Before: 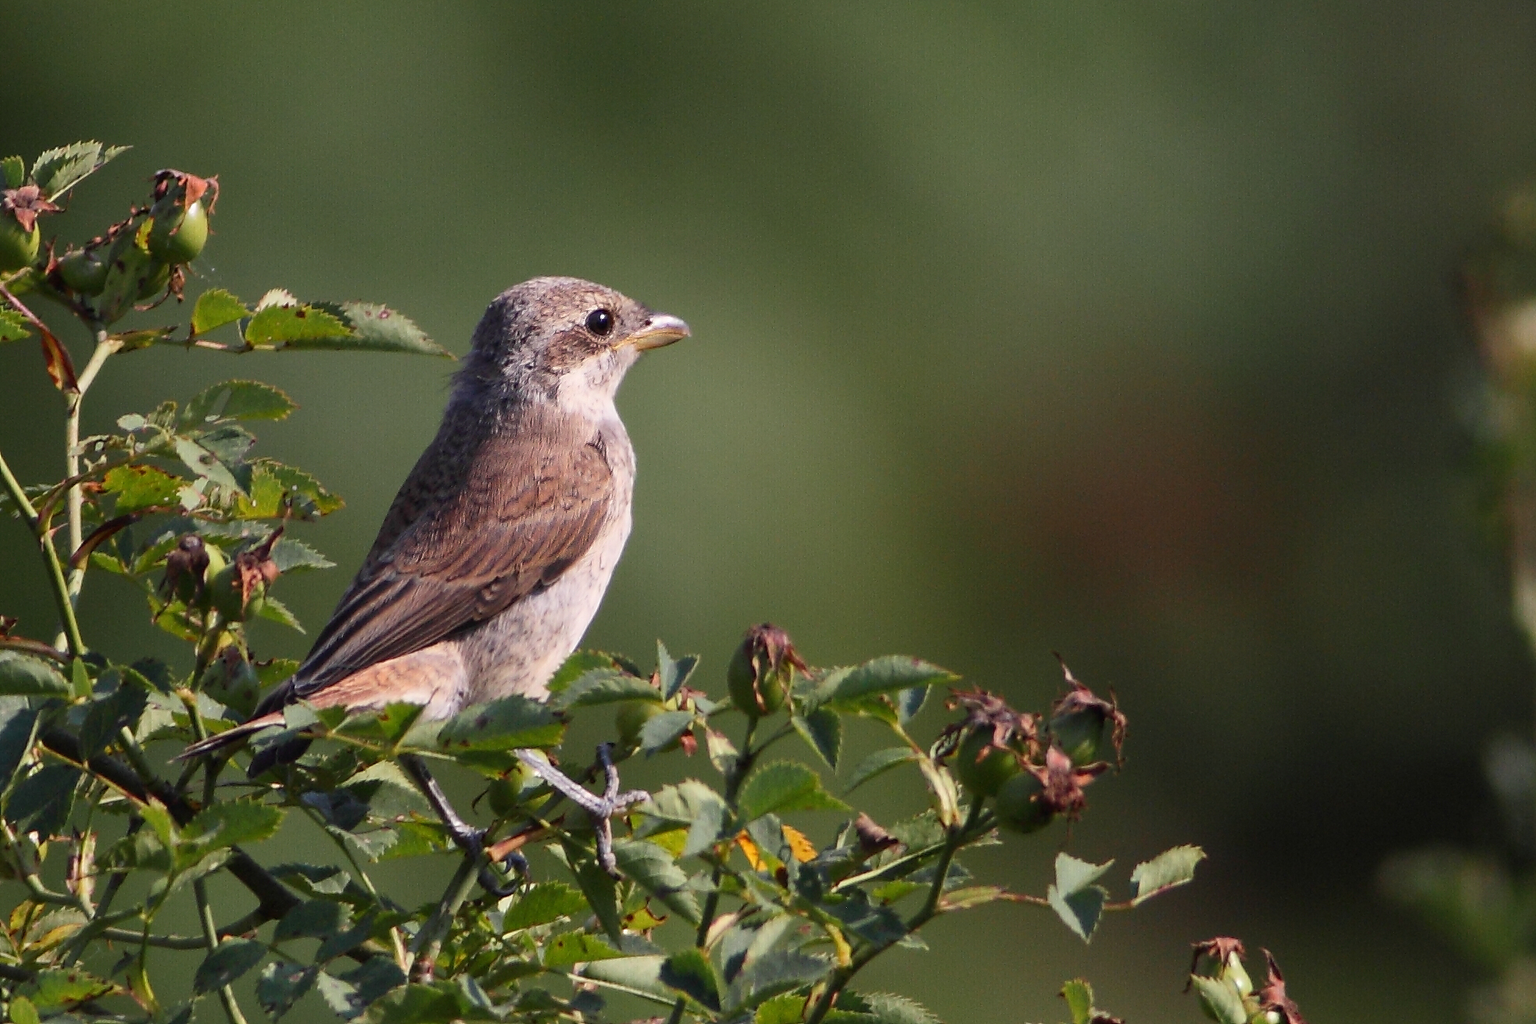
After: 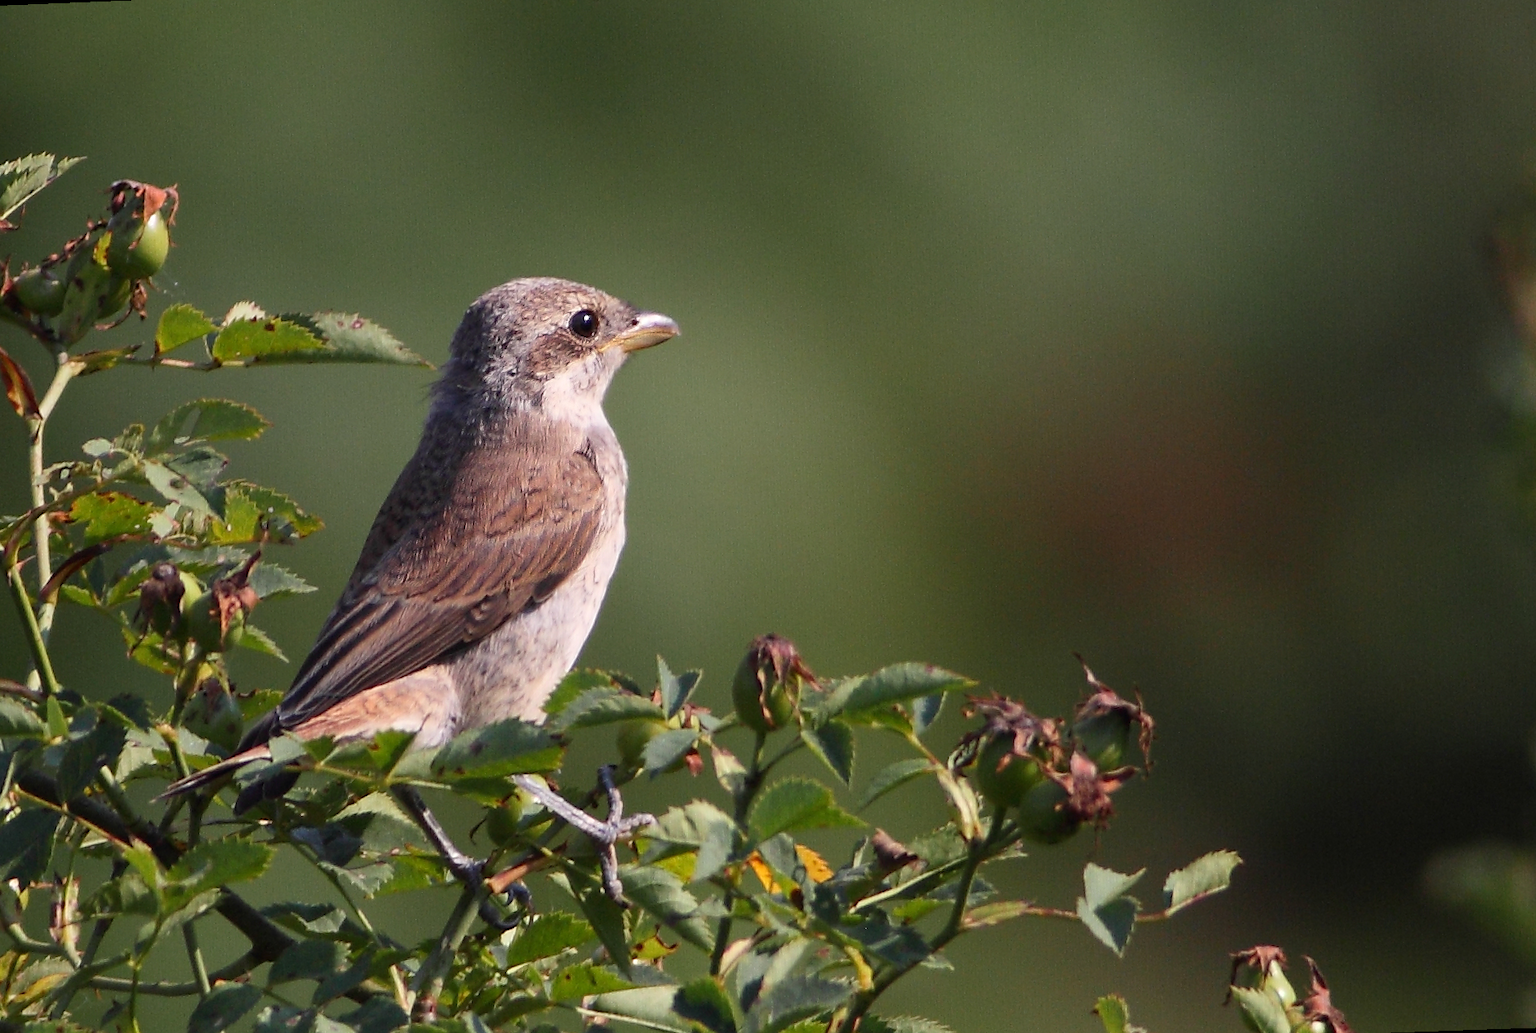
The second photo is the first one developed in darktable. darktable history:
rotate and perspective: rotation -2.12°, lens shift (vertical) 0.009, lens shift (horizontal) -0.008, automatic cropping original format, crop left 0.036, crop right 0.964, crop top 0.05, crop bottom 0.959
levels: levels [0, 0.492, 0.984]
